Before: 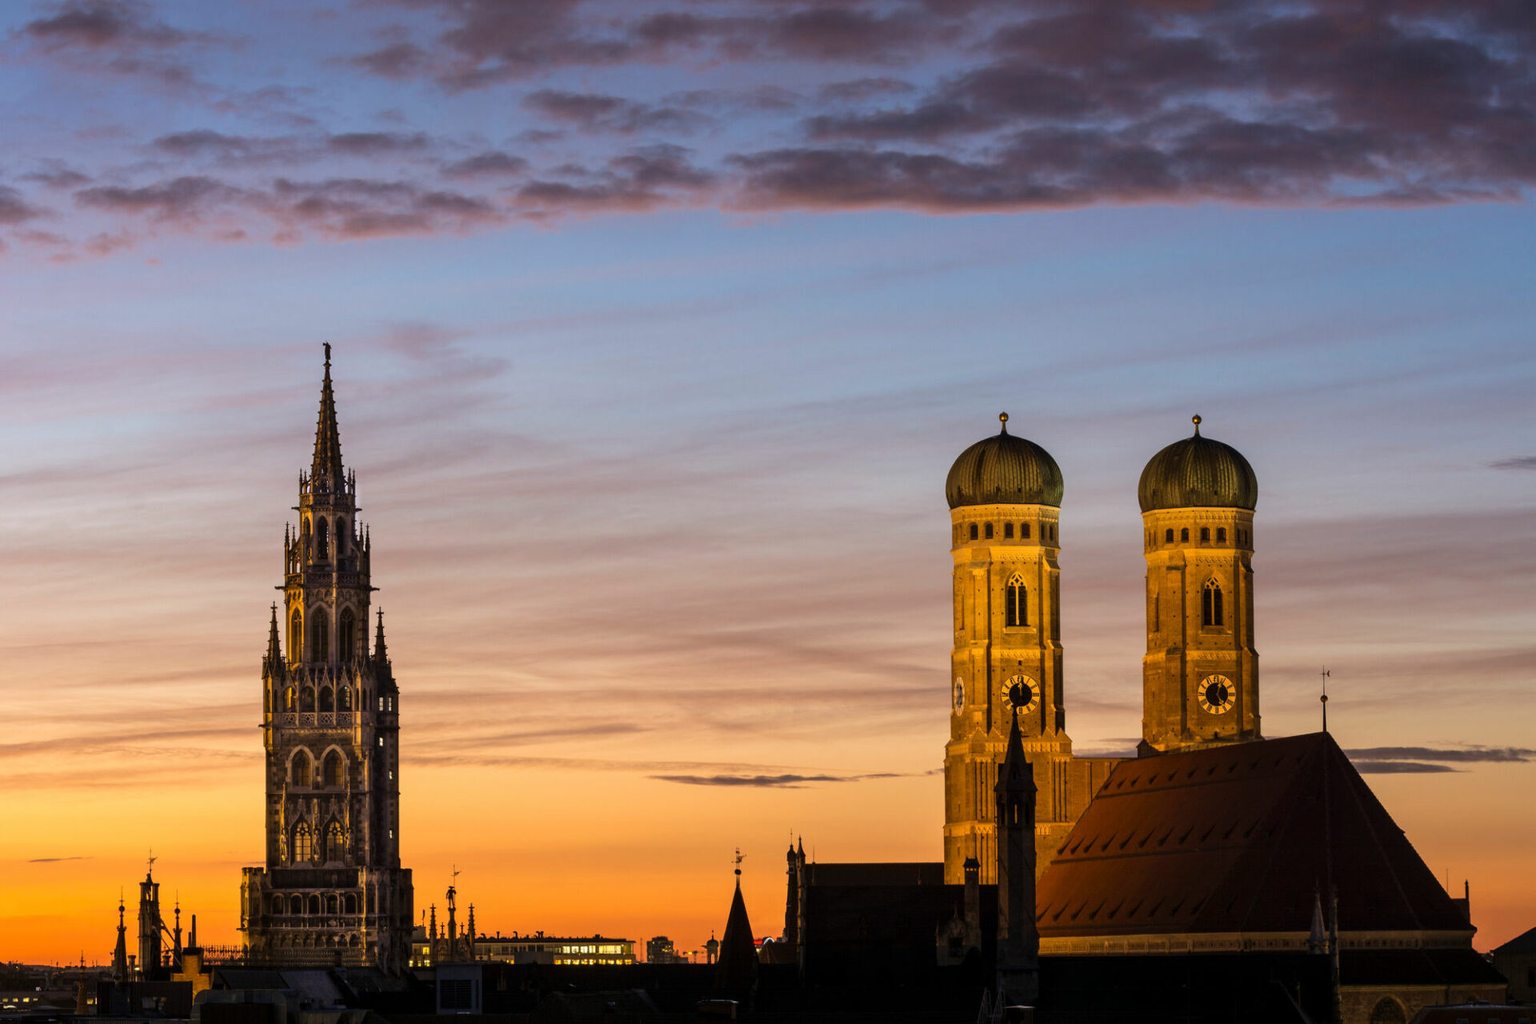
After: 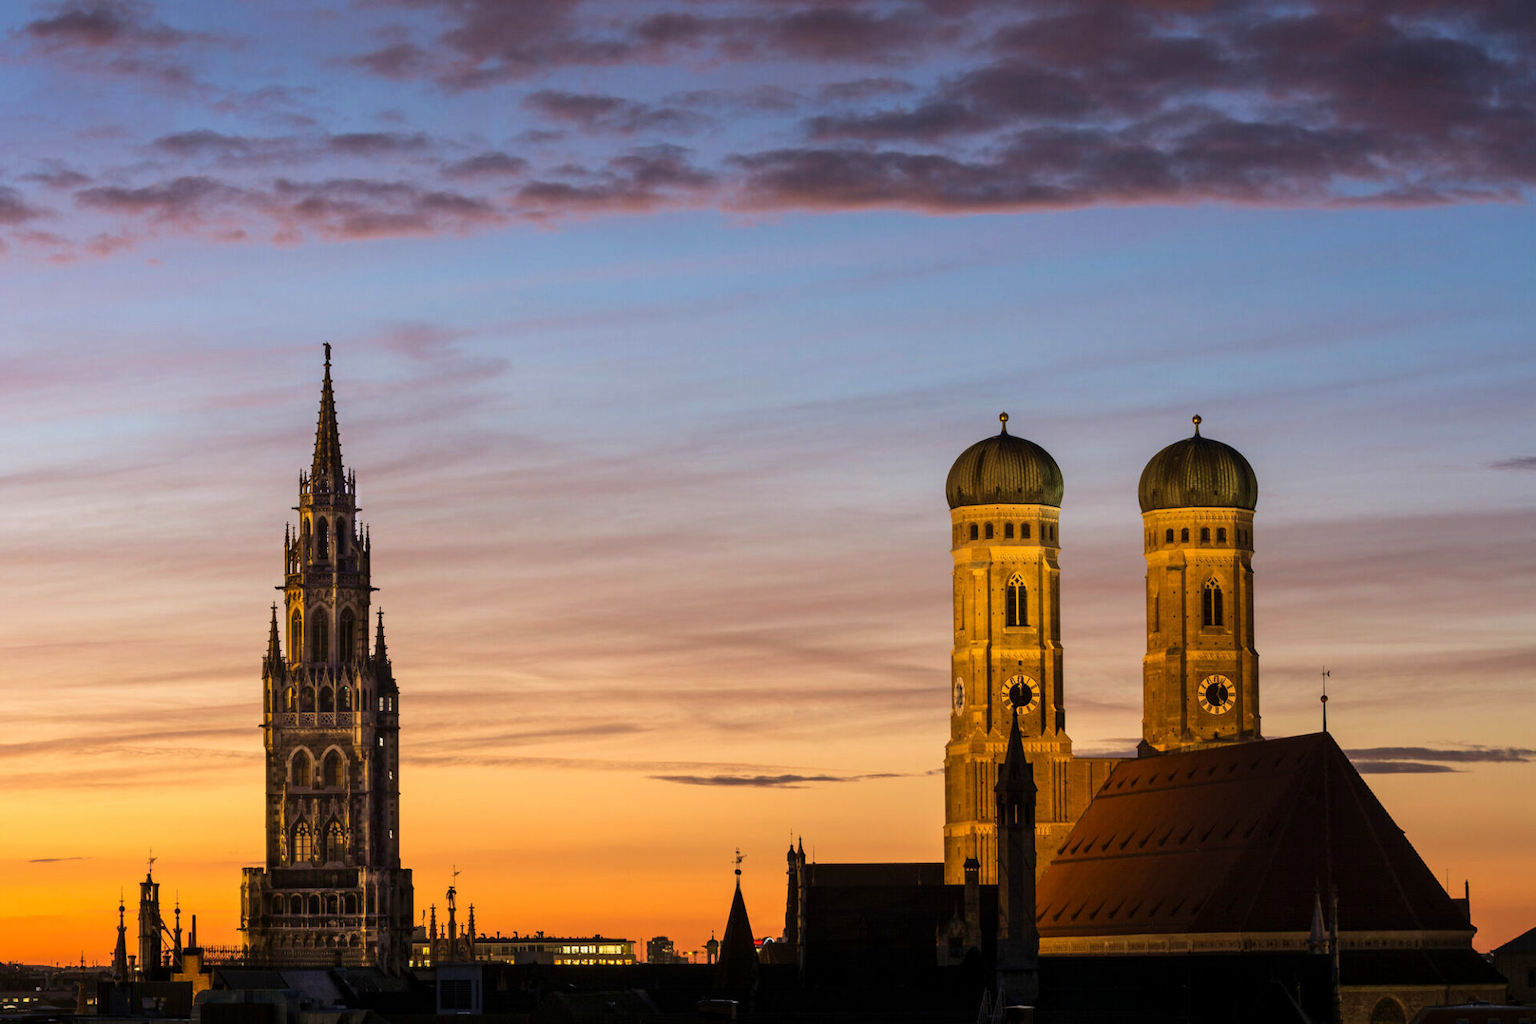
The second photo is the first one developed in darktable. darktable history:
velvia: strength 14.89%
